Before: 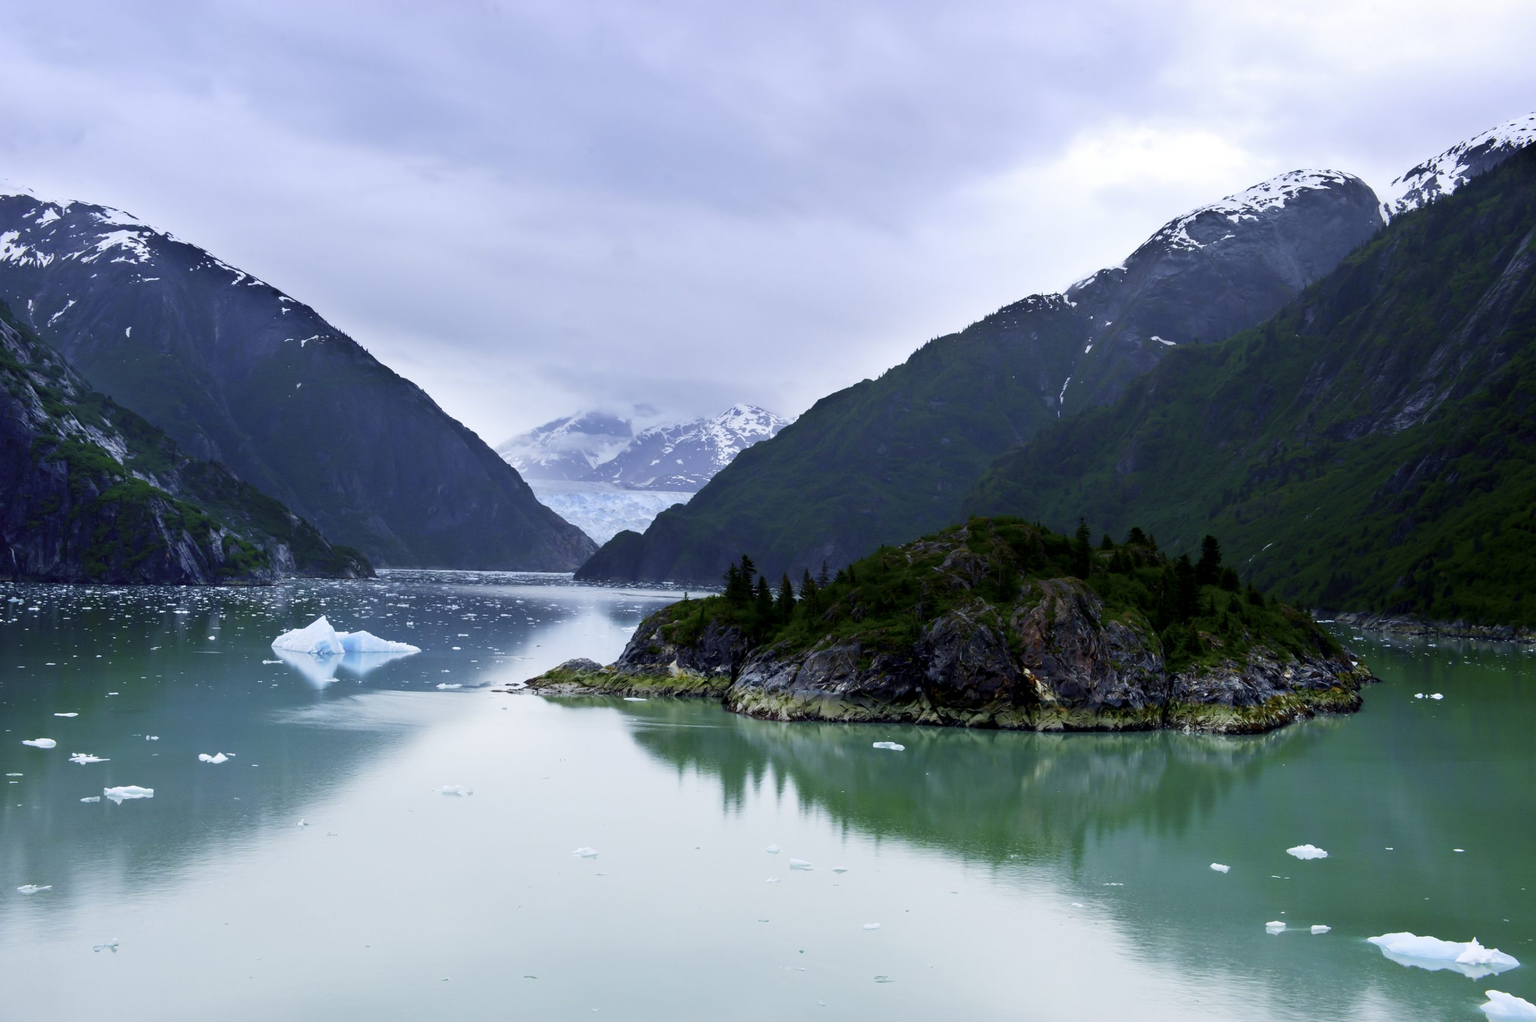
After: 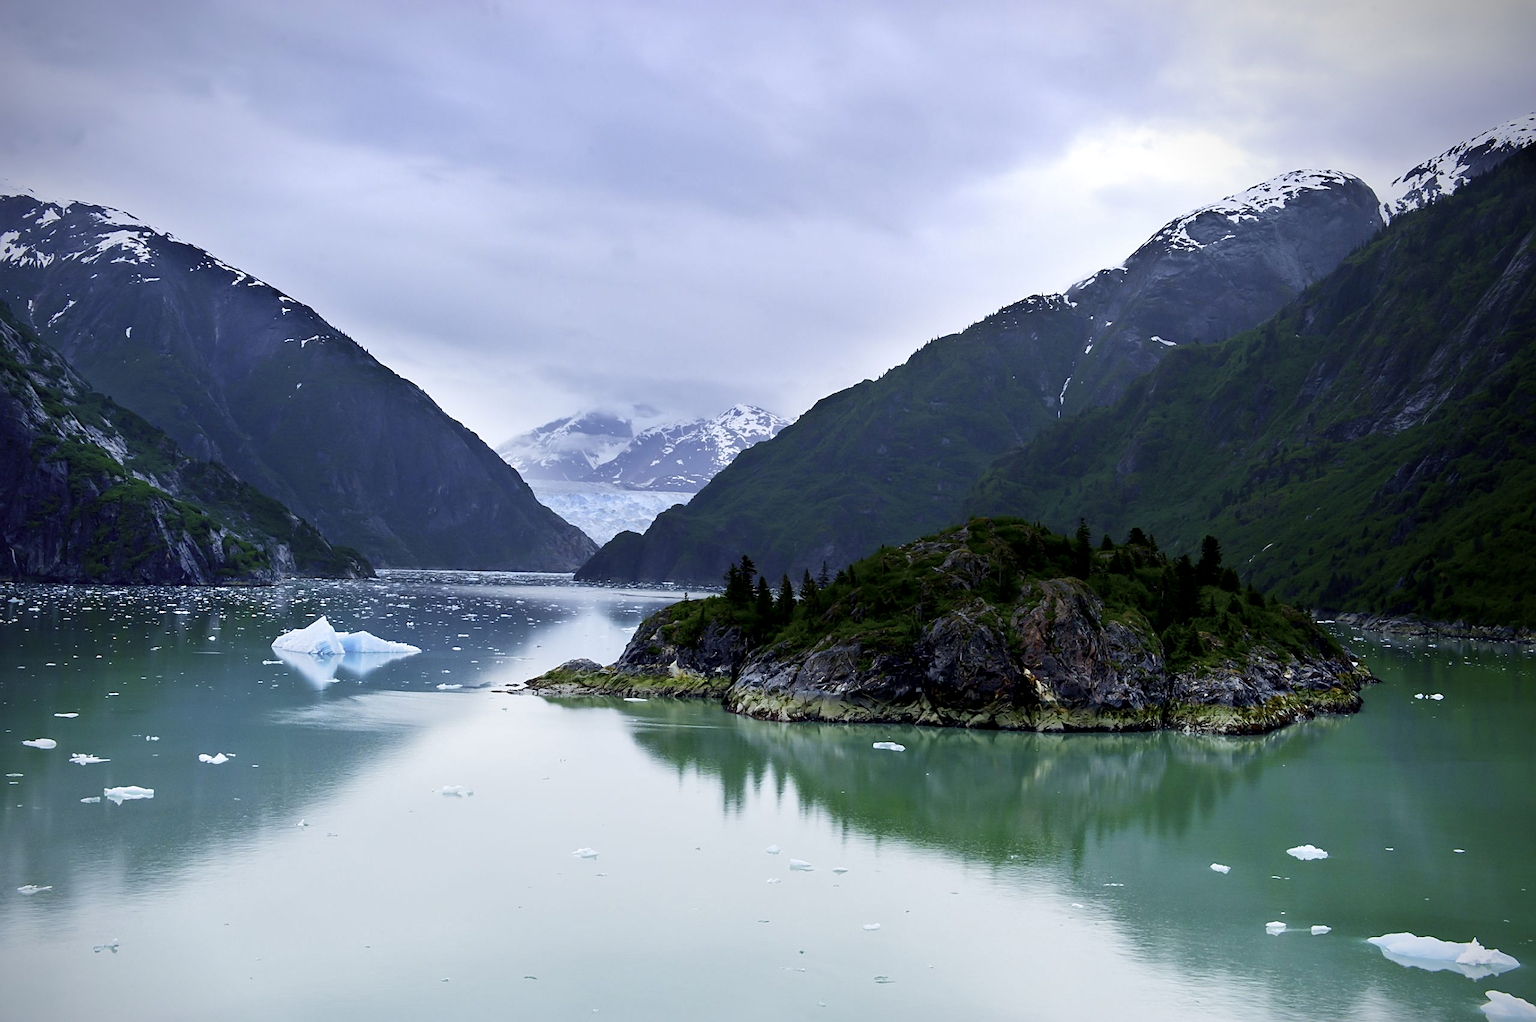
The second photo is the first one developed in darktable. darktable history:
vignetting: brightness -0.629, saturation -0.007, center (-0.028, 0.239)
sharpen: on, module defaults
local contrast: mode bilateral grid, contrast 20, coarseness 50, detail 120%, midtone range 0.2
